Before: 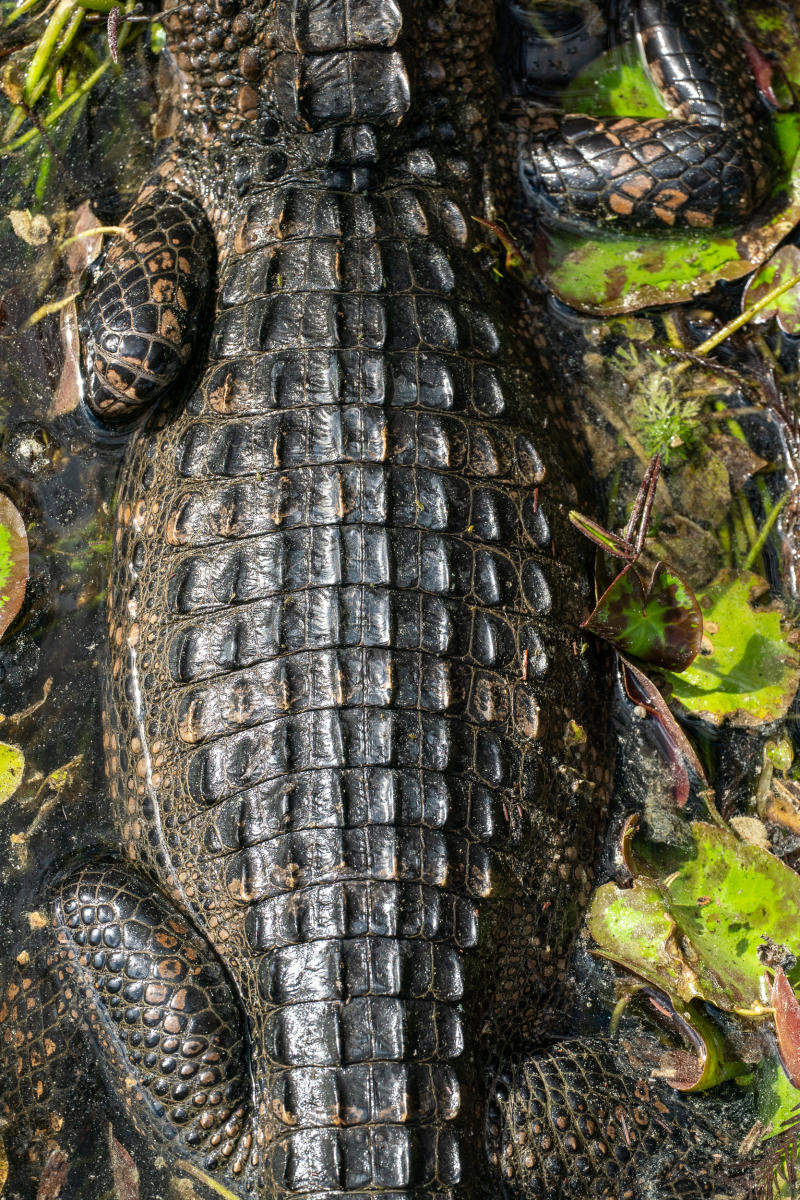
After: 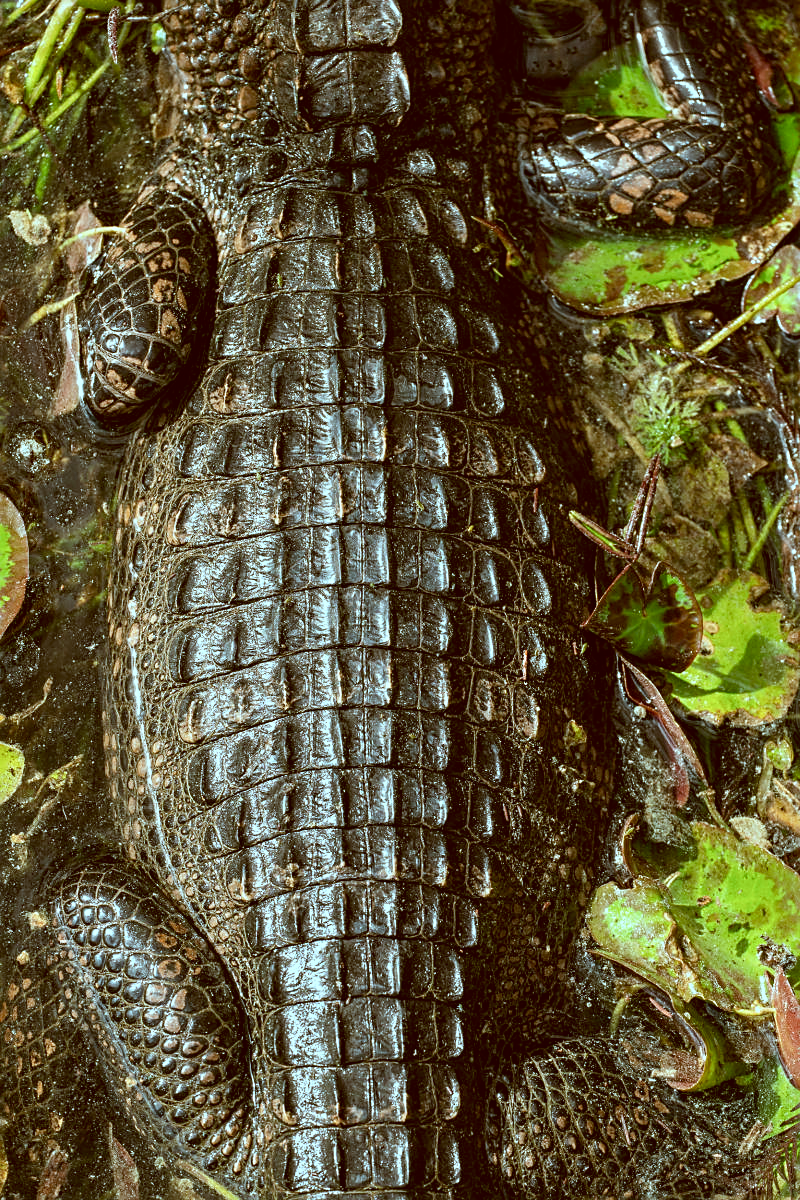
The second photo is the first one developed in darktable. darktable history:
sharpen: on, module defaults
white balance: red 1, blue 1
color correction: highlights a* -14.62, highlights b* -16.22, shadows a* 10.12, shadows b* 29.4
